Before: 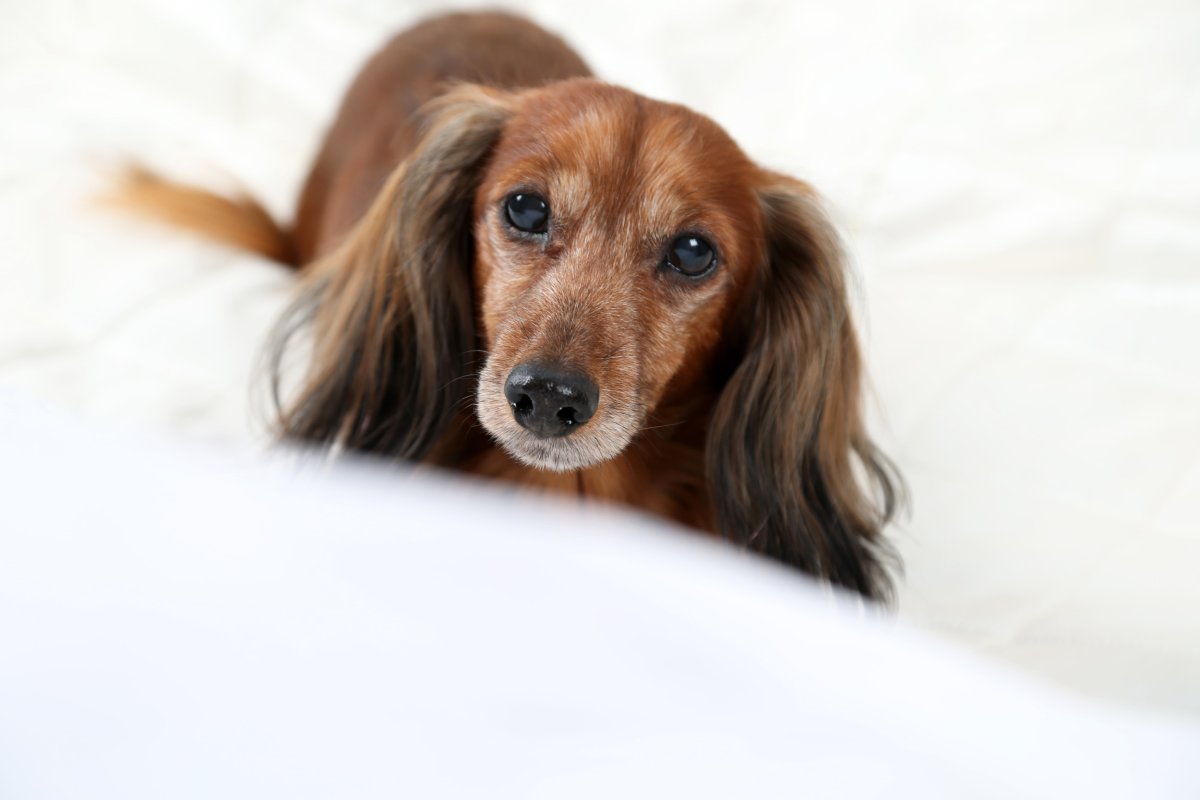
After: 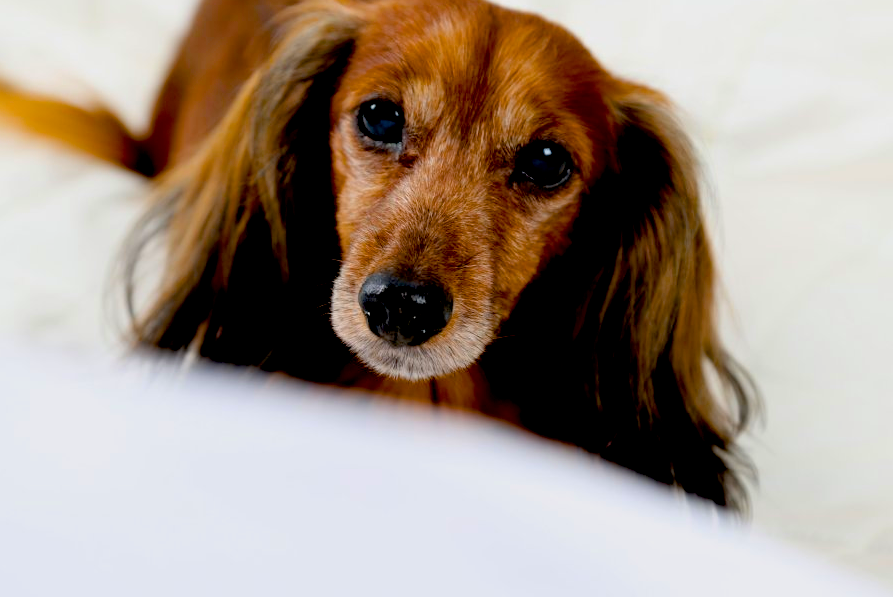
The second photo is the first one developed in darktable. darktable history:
color balance rgb: linear chroma grading › shadows -10.627%, linear chroma grading › global chroma 20.363%, perceptual saturation grading › global saturation 31.292%
exposure: black level correction 0.044, exposure -0.229 EV, compensate exposure bias true, compensate highlight preservation false
crop and rotate: left 12.203%, top 11.412%, right 13.323%, bottom 13.867%
